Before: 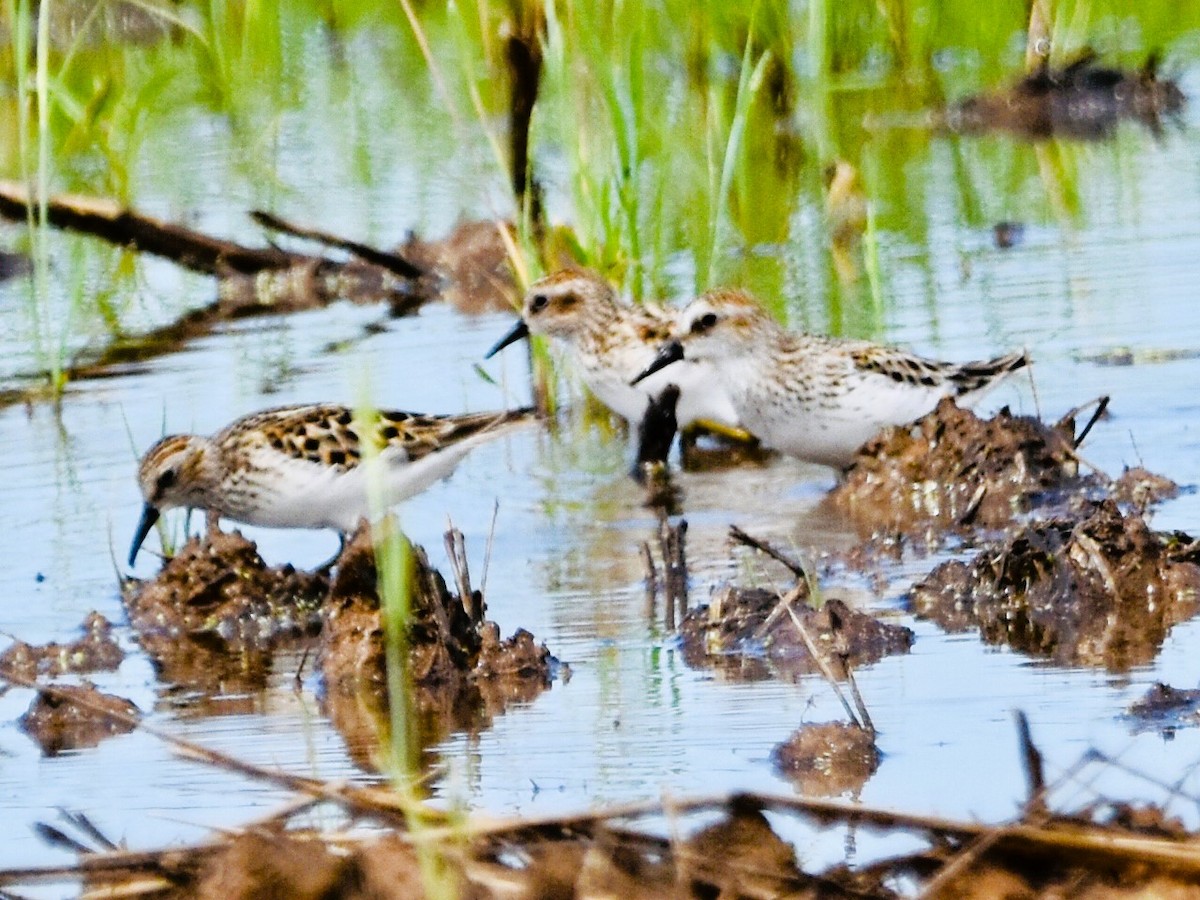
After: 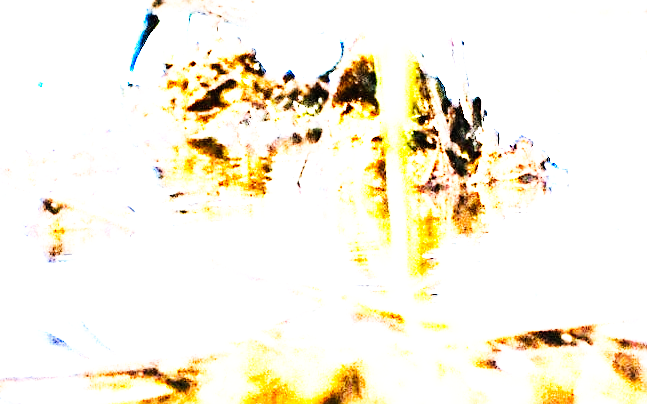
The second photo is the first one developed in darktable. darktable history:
base curve: curves: ch0 [(0, 0) (0.007, 0.004) (0.027, 0.03) (0.046, 0.07) (0.207, 0.54) (0.442, 0.872) (0.673, 0.972) (1, 1)], preserve colors none
tone equalizer: -8 EV -0.785 EV, -7 EV -0.666 EV, -6 EV -0.626 EV, -5 EV -0.37 EV, -3 EV 0.376 EV, -2 EV 0.6 EV, -1 EV 0.689 EV, +0 EV 0.761 EV
sharpen: on, module defaults
crop and rotate: top 54.926%, right 46.013%, bottom 0.171%
contrast brightness saturation: contrast 0.075, brightness 0.071, saturation 0.176
exposure: exposure 2.183 EV, compensate highlight preservation false
